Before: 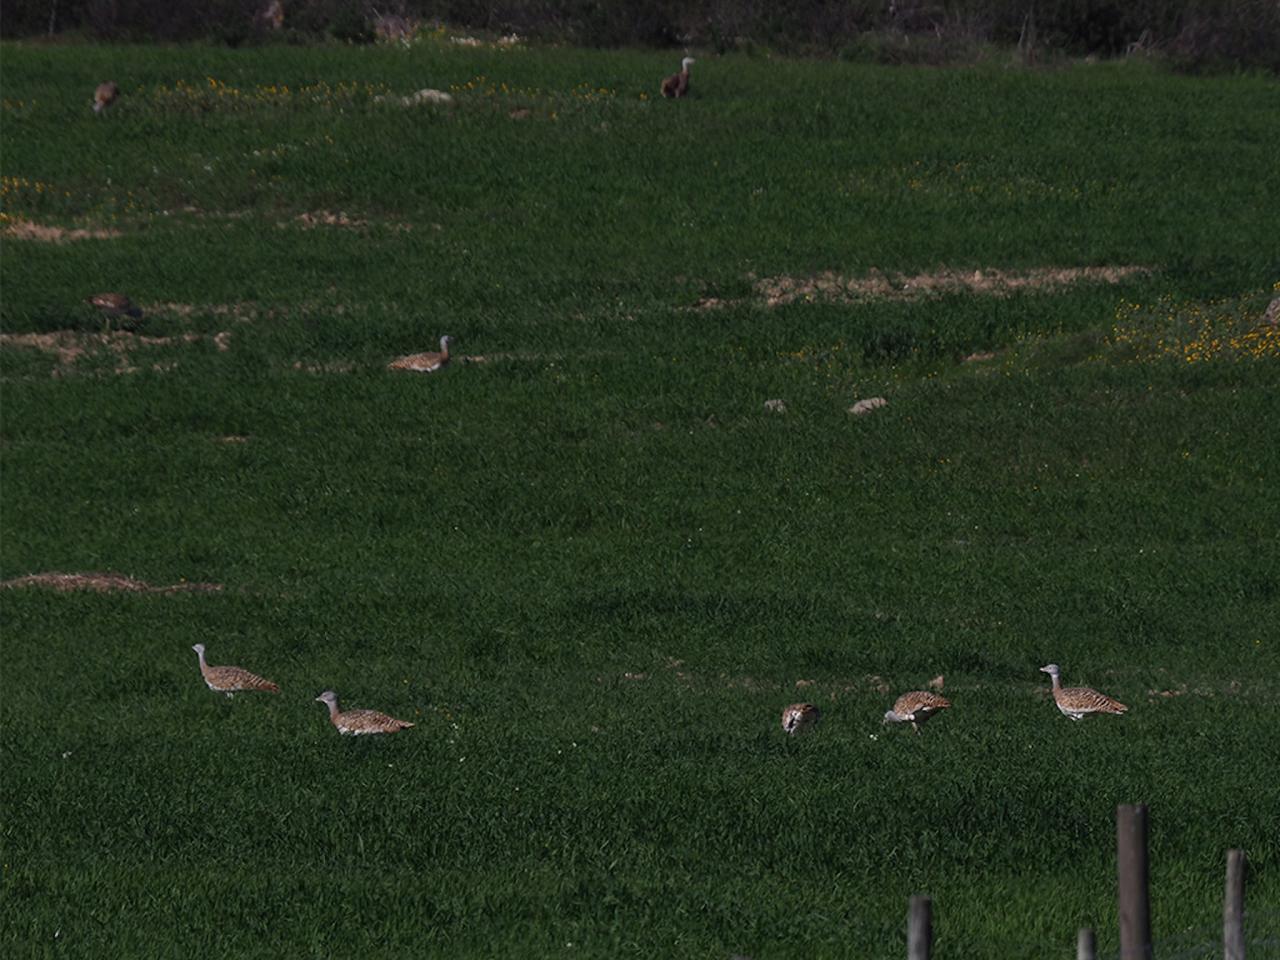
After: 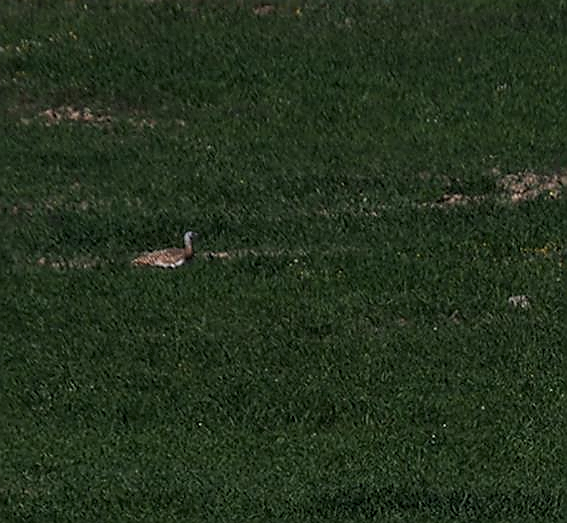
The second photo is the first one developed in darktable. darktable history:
crop: left 20%, top 10.9%, right 35.661%, bottom 34.556%
sharpen: radius 1.422, amount 1.237, threshold 0.705
local contrast: on, module defaults
